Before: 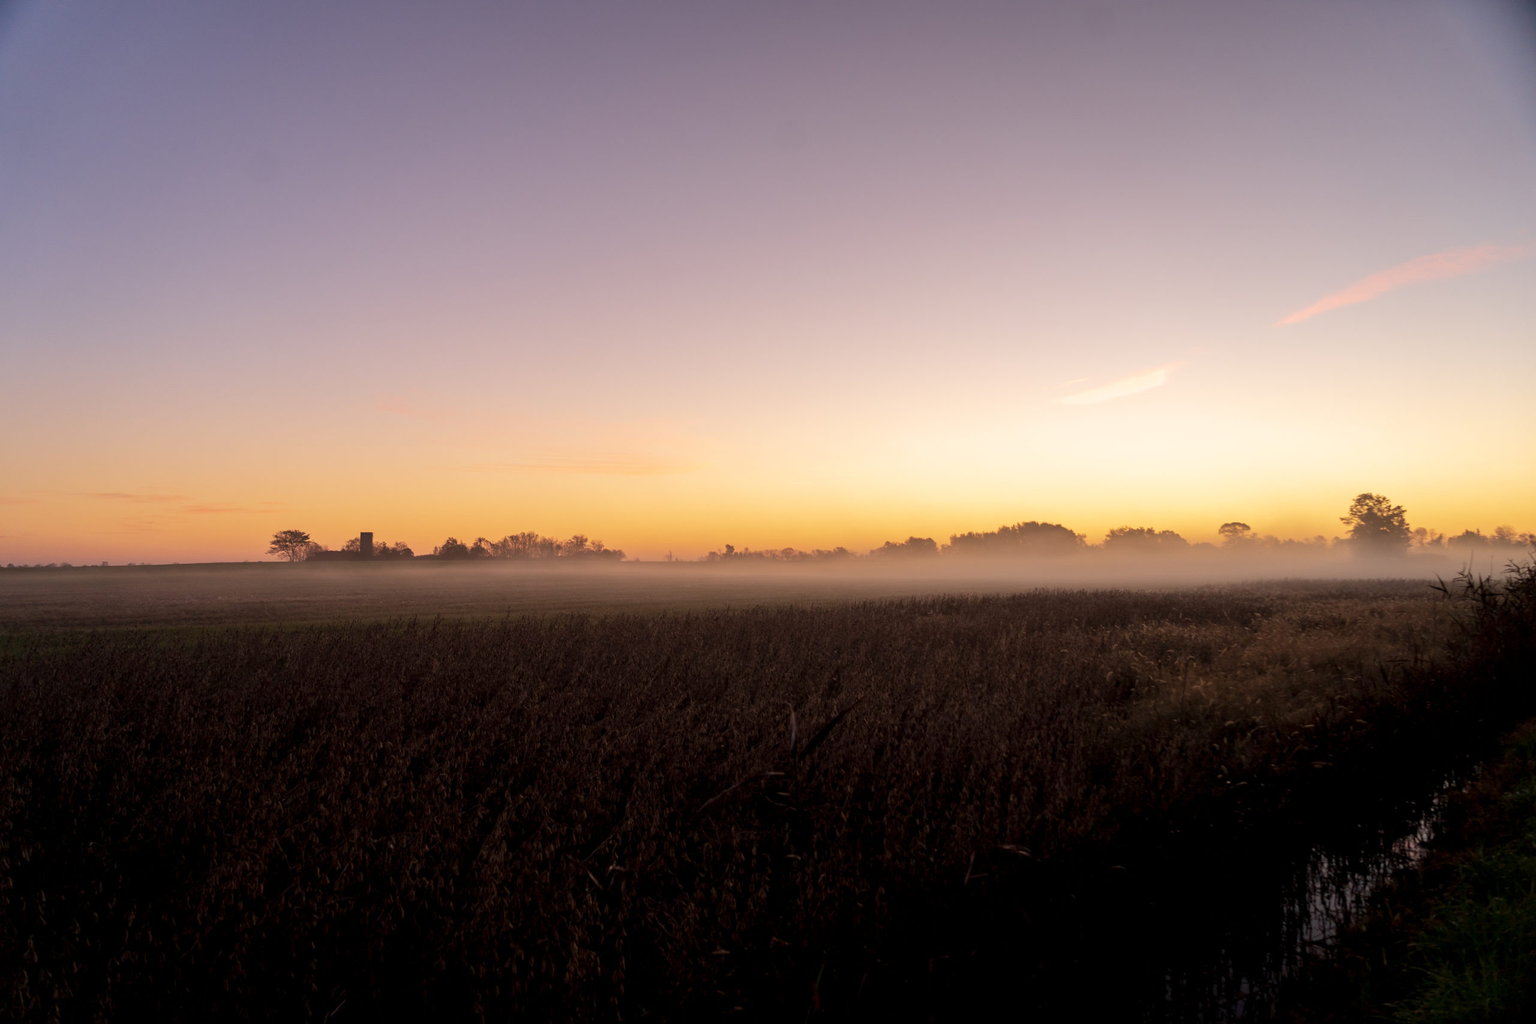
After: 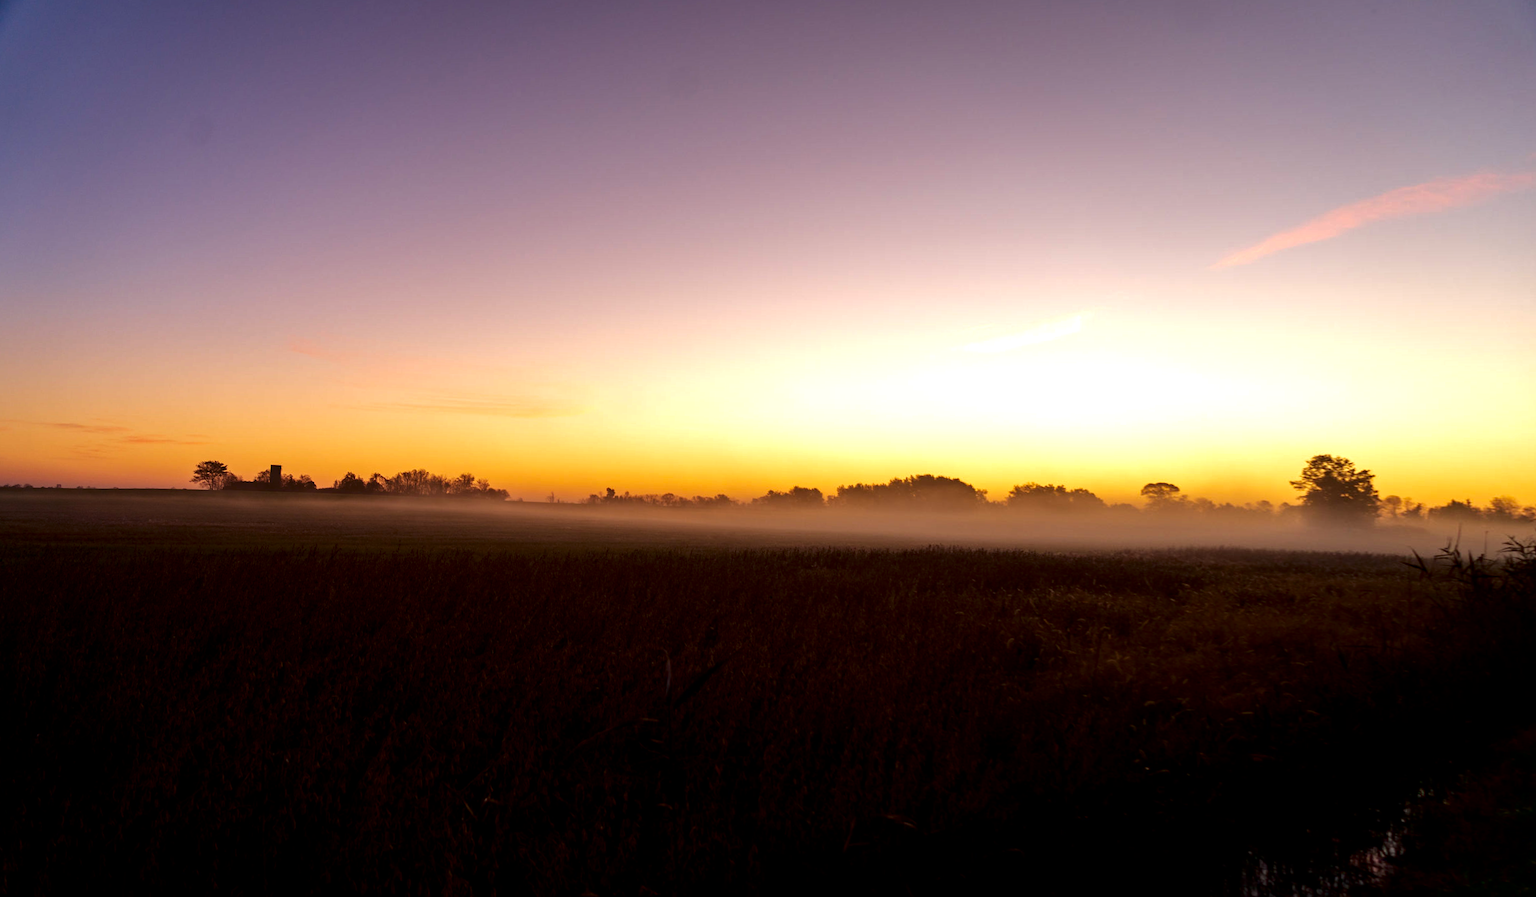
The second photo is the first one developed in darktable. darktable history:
contrast brightness saturation: brightness -0.25, saturation 0.2
haze removal: adaptive false
rotate and perspective: rotation 1.69°, lens shift (vertical) -0.023, lens shift (horizontal) -0.291, crop left 0.025, crop right 0.988, crop top 0.092, crop bottom 0.842
tone equalizer: -8 EV -0.417 EV, -7 EV -0.389 EV, -6 EV -0.333 EV, -5 EV -0.222 EV, -3 EV 0.222 EV, -2 EV 0.333 EV, -1 EV 0.389 EV, +0 EV 0.417 EV, edges refinement/feathering 500, mask exposure compensation -1.25 EV, preserve details no
